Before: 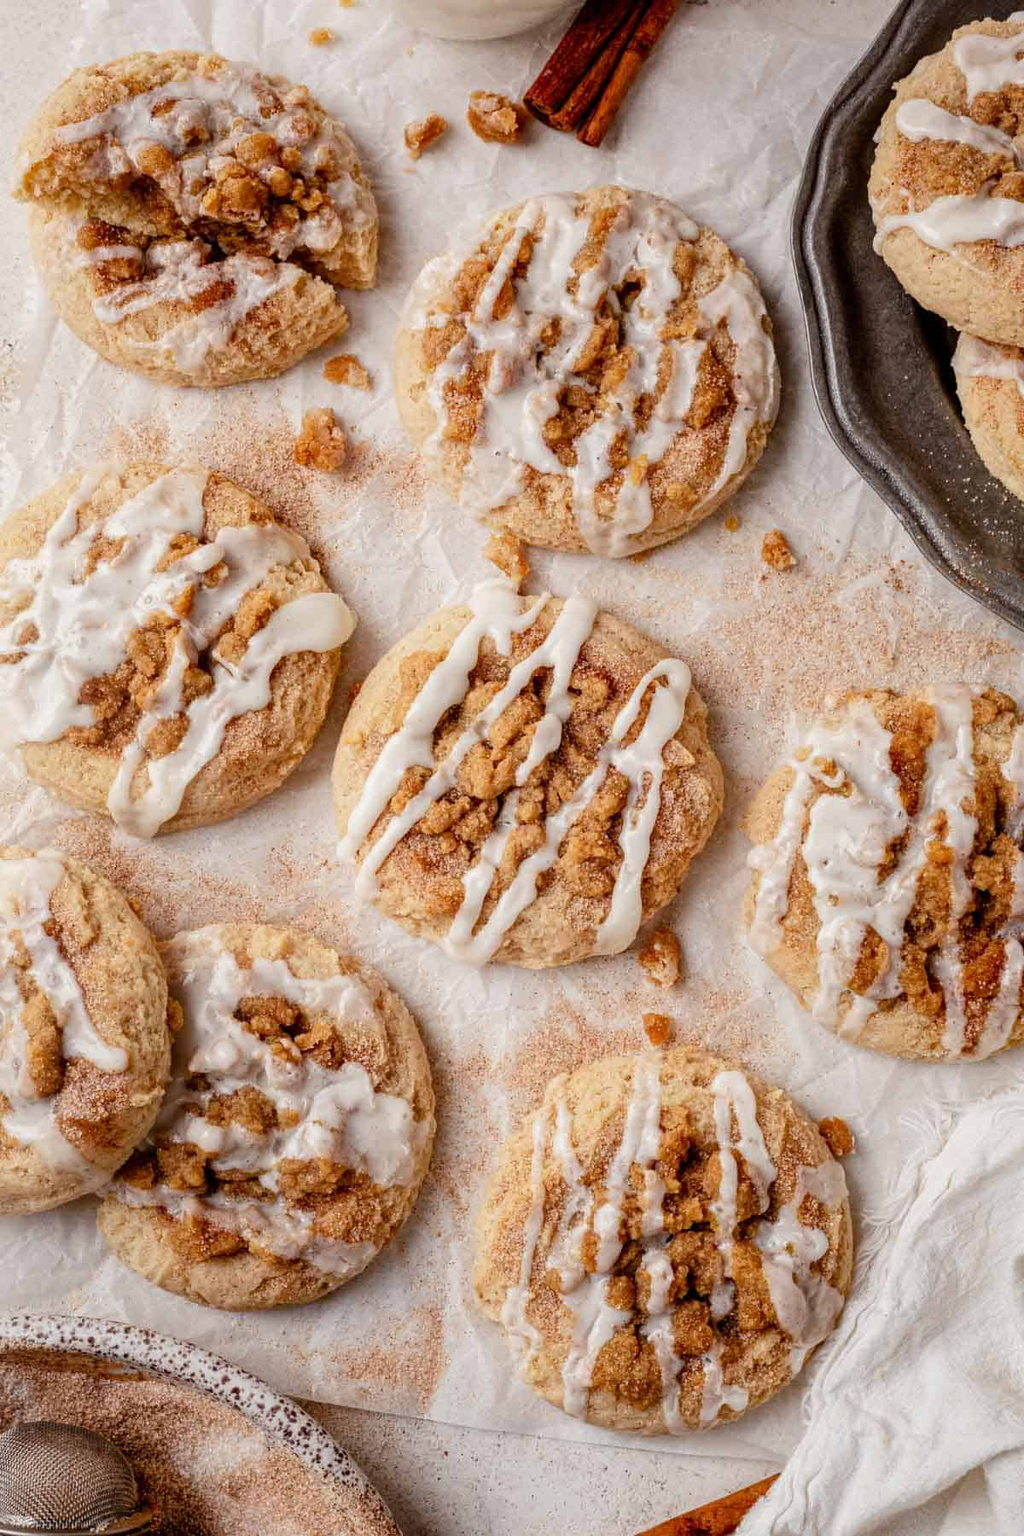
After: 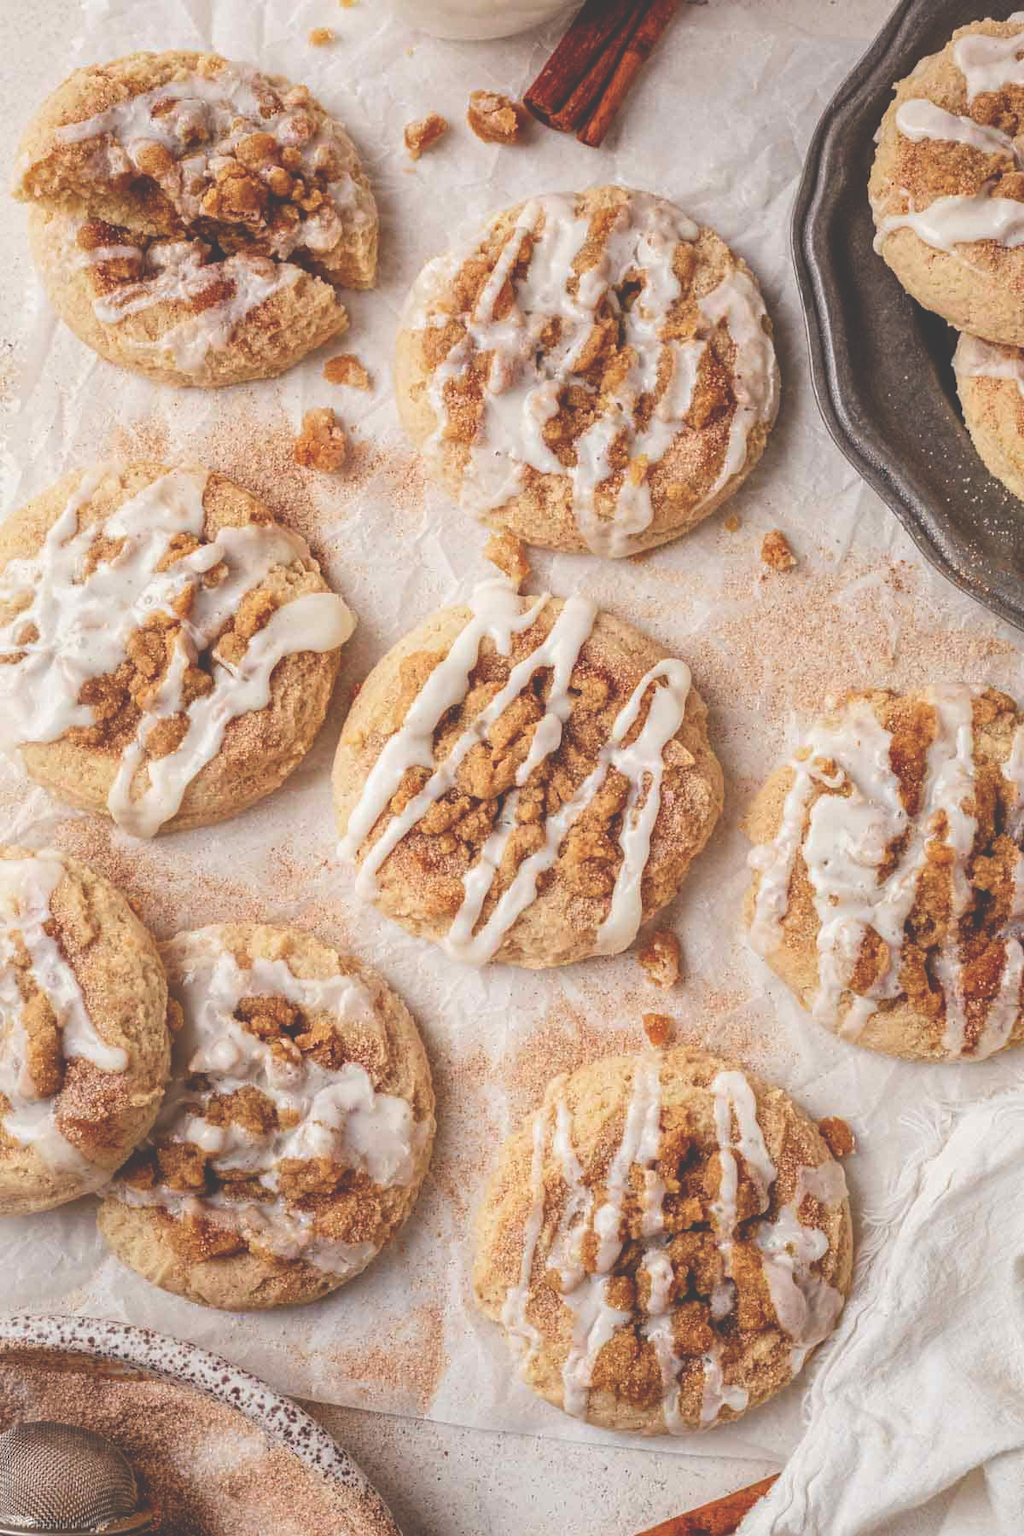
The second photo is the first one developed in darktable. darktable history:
exposure: black level correction -0.041, exposure 0.06 EV, compensate exposure bias true, compensate highlight preservation false
velvia: strength 17.43%
